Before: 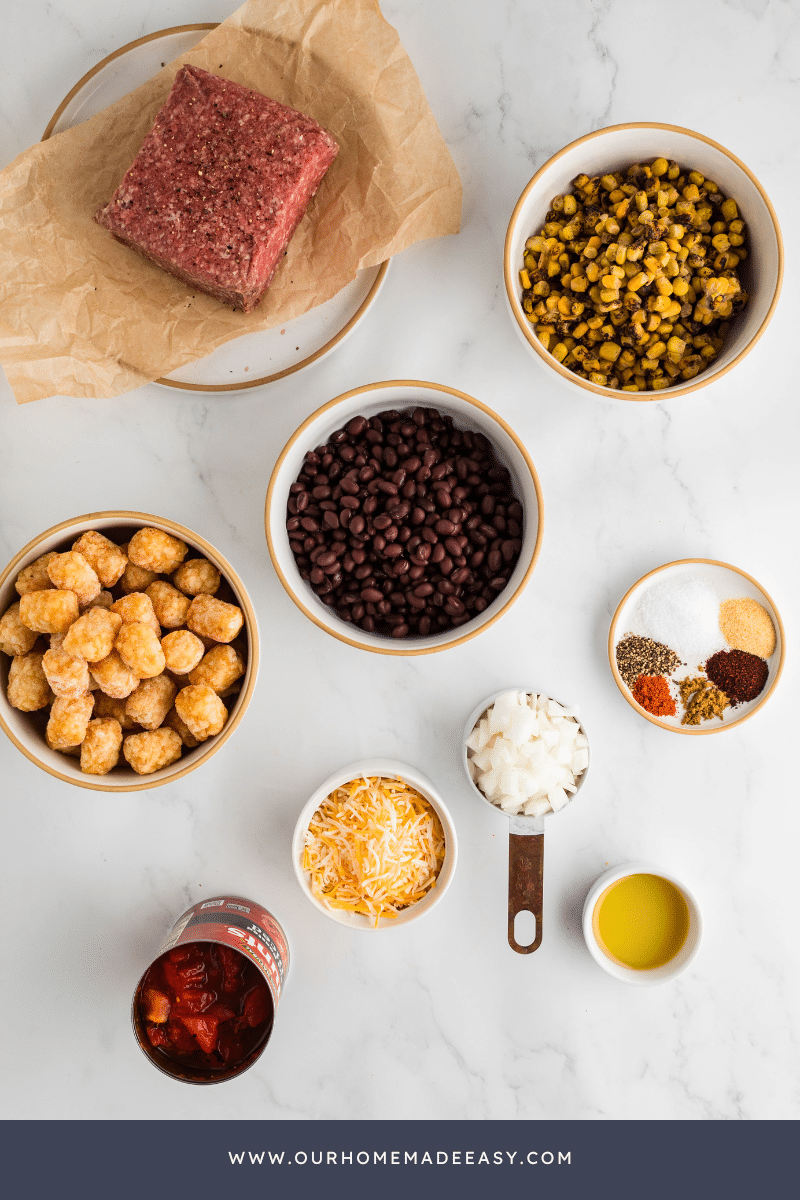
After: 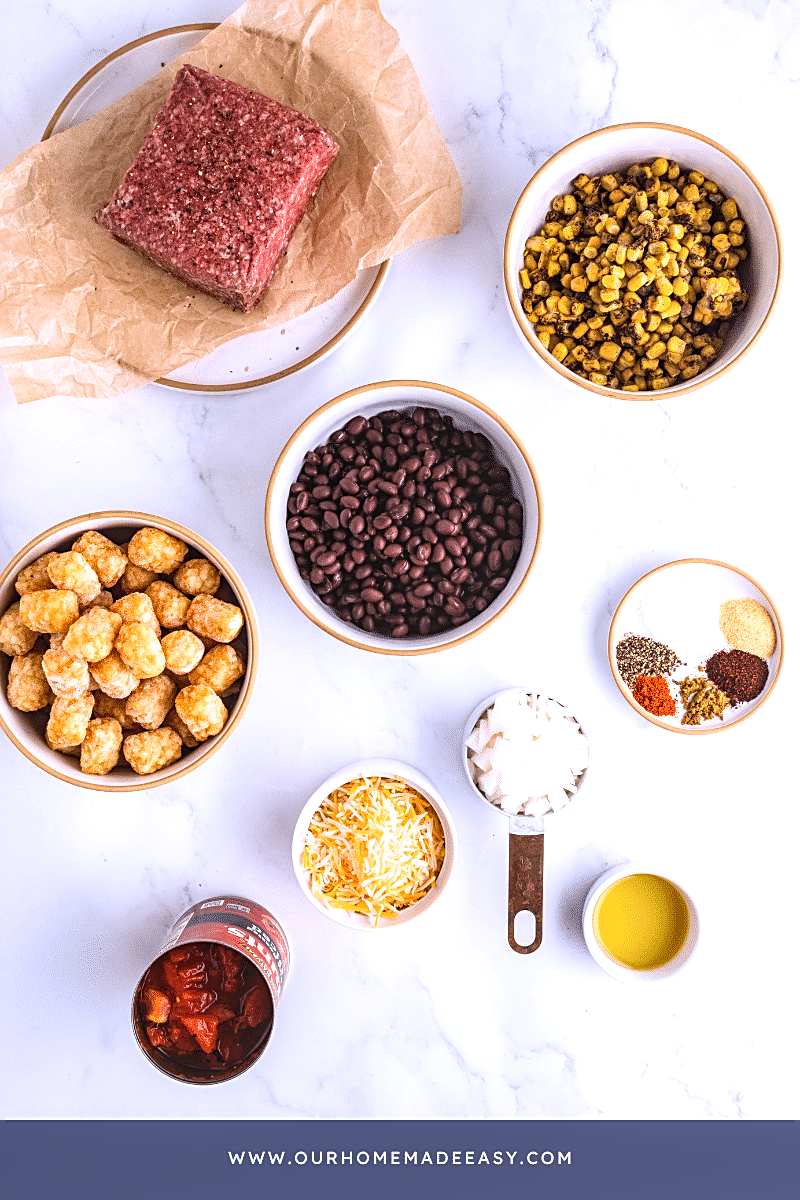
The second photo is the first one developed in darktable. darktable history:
sharpen: on, module defaults
color calibration: output R [1.063, -0.012, -0.003, 0], output B [-0.079, 0.047, 1, 0], illuminant custom, x 0.389, y 0.387, temperature 3838.64 K
local contrast: on, module defaults
exposure: black level correction 0, exposure 0.5 EV, compensate exposure bias true, compensate highlight preservation false
